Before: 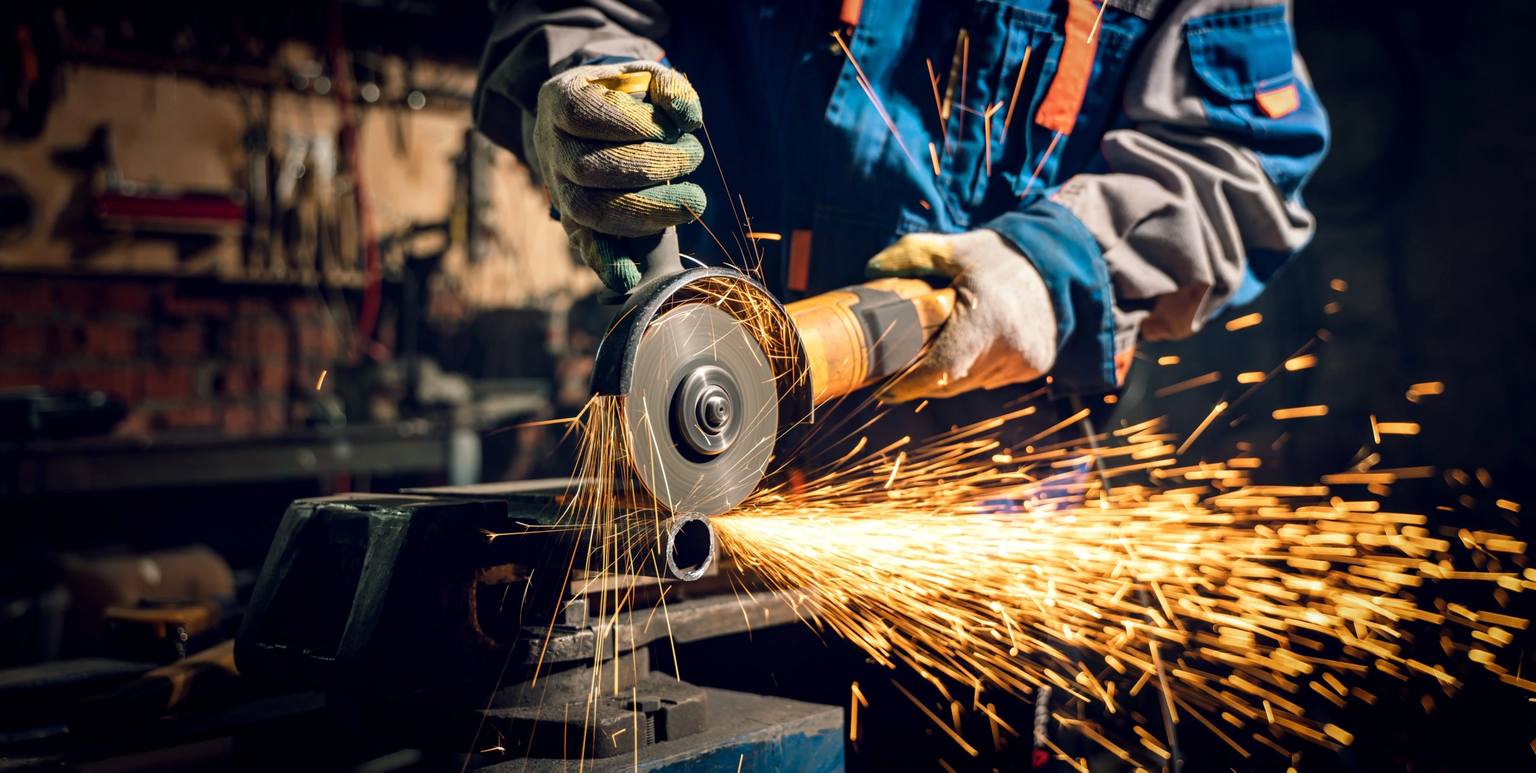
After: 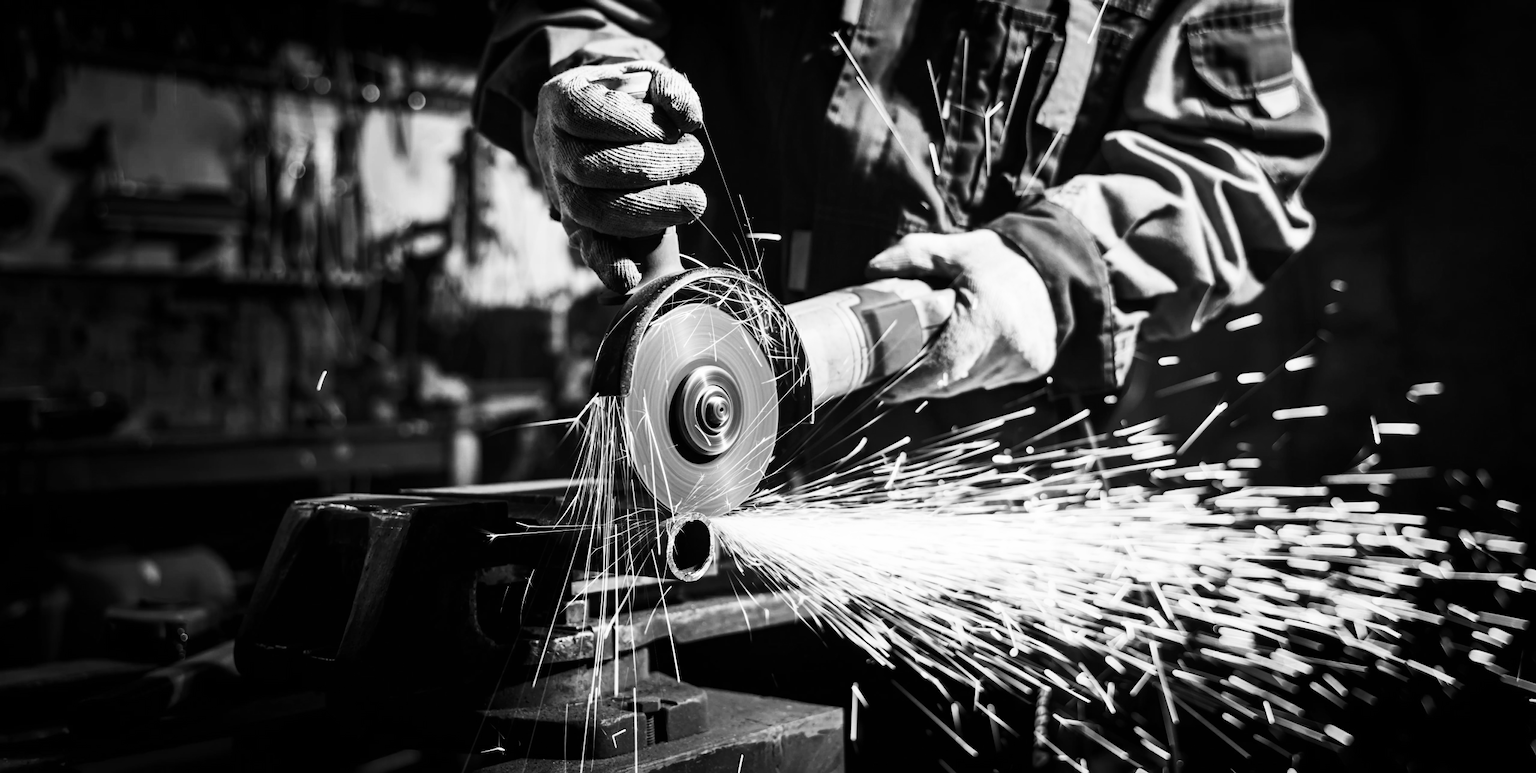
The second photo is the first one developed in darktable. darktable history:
monochrome: on, module defaults
contrast brightness saturation: contrast 0.39, brightness 0.1
